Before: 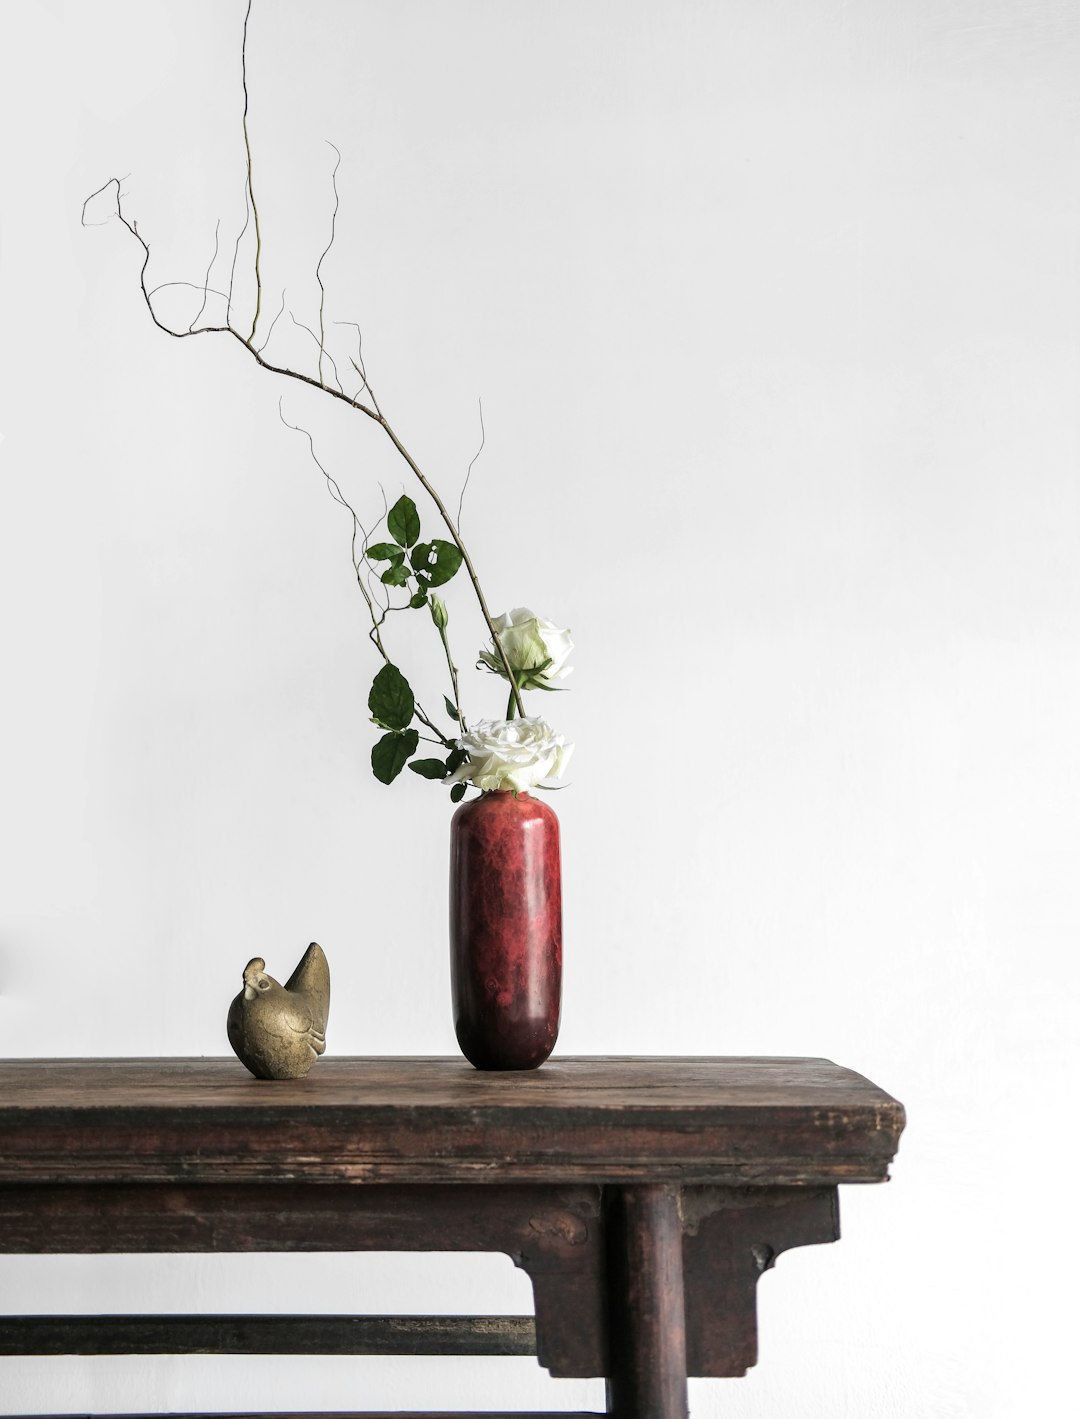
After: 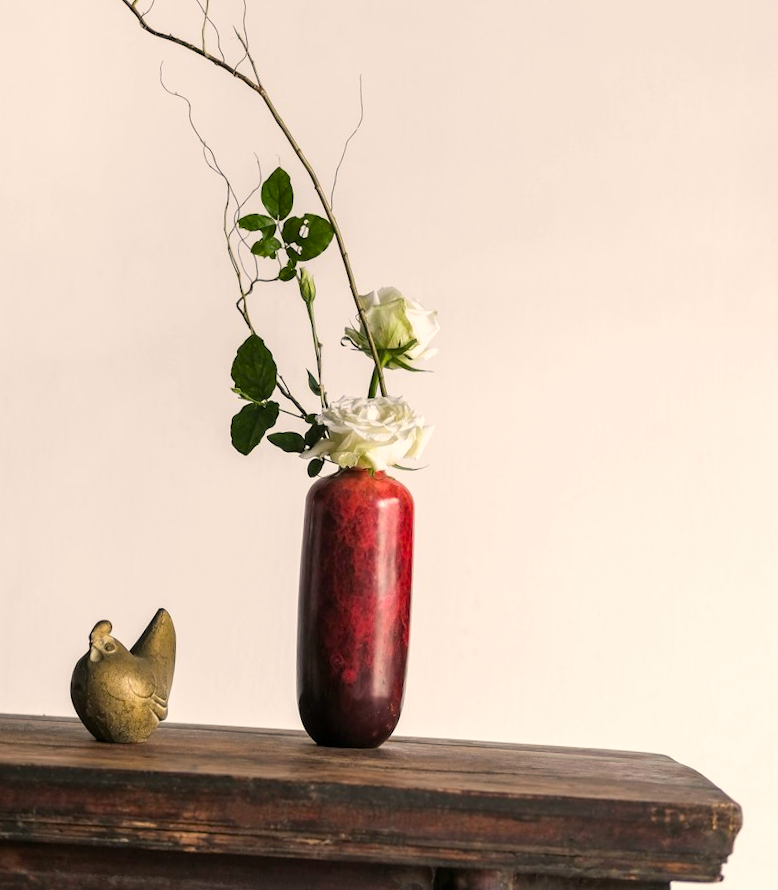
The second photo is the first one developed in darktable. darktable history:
crop and rotate: angle -3.46°, left 9.912%, top 20.426%, right 12.448%, bottom 11.921%
color balance rgb: power › chroma 0.328%, power › hue 23.09°, highlights gain › chroma 2.886%, highlights gain › hue 61.98°, perceptual saturation grading › global saturation 31.215%, global vibrance 20%
